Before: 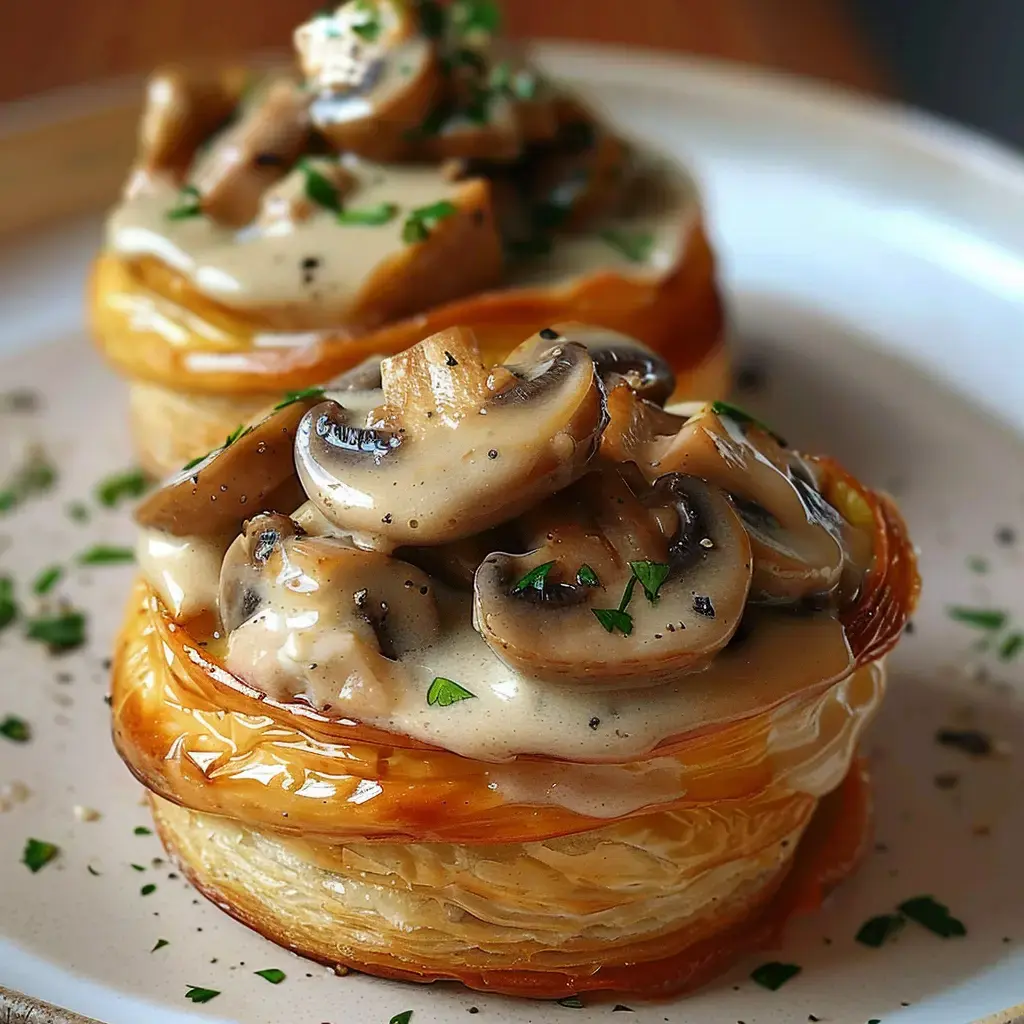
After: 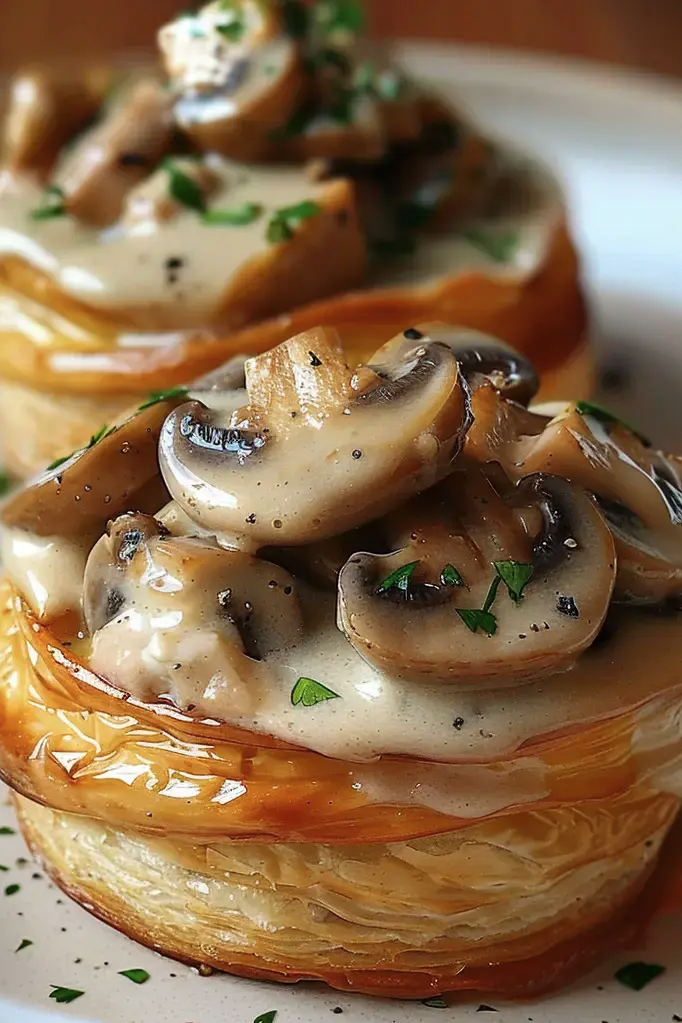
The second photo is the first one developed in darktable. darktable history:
contrast brightness saturation: saturation -0.1
crop and rotate: left 13.342%, right 19.991%
